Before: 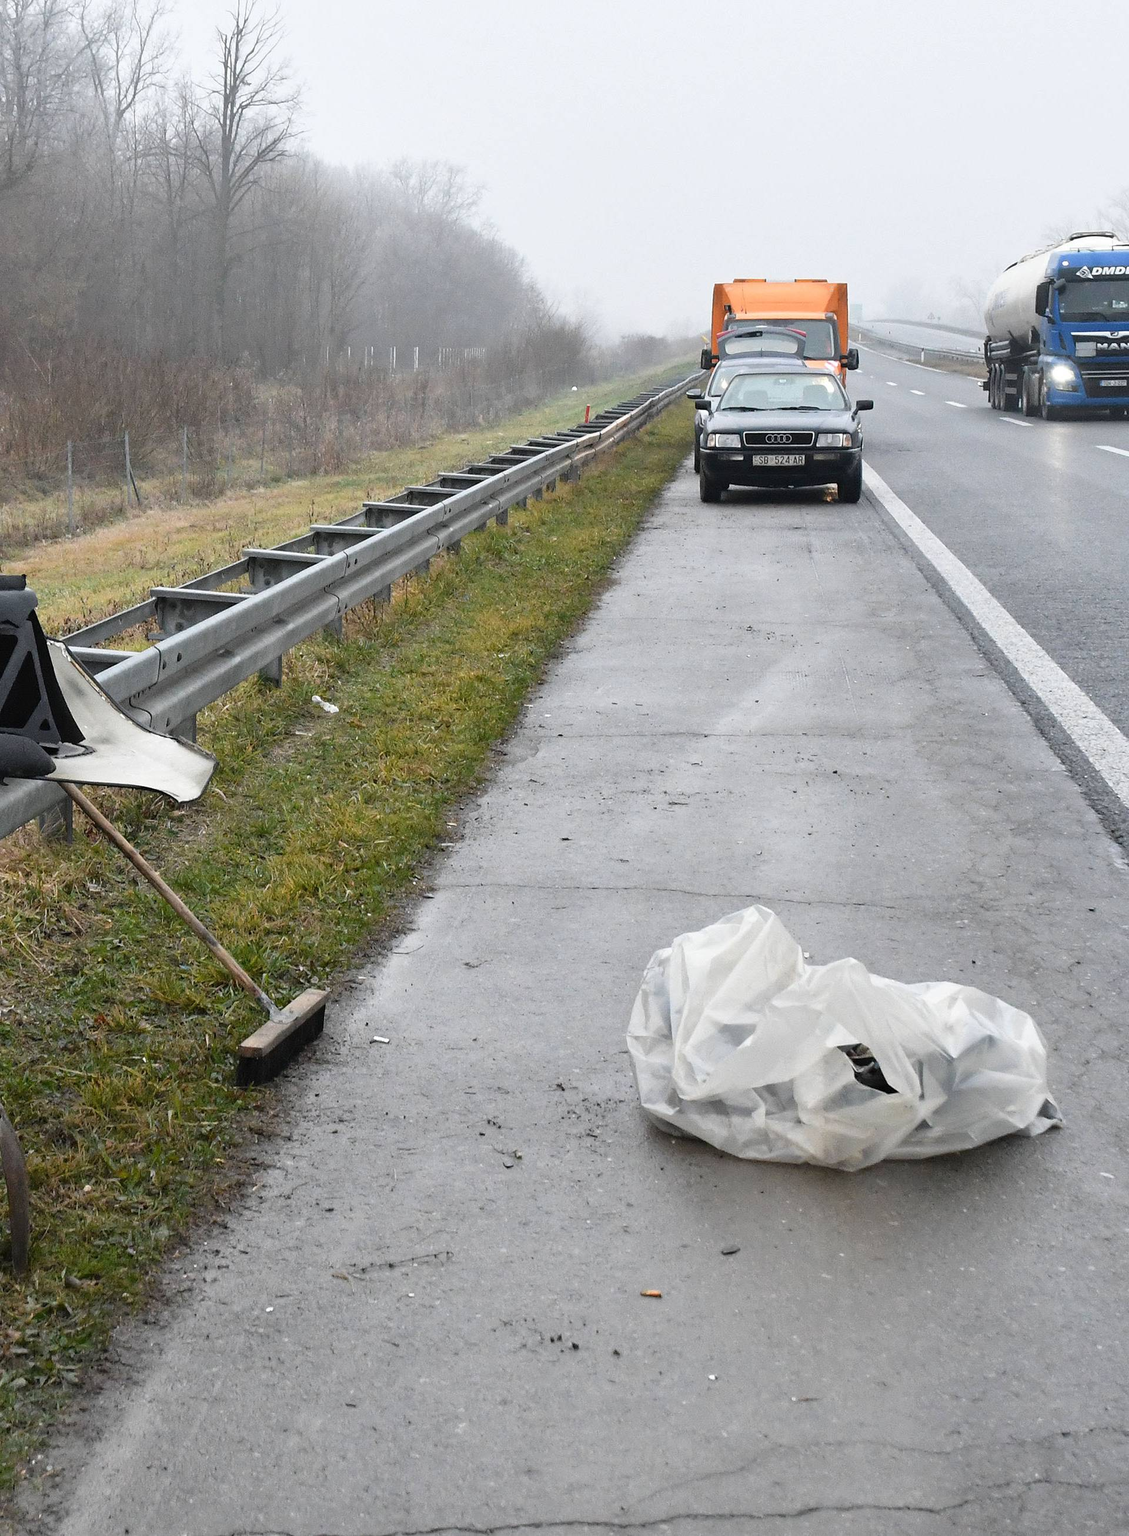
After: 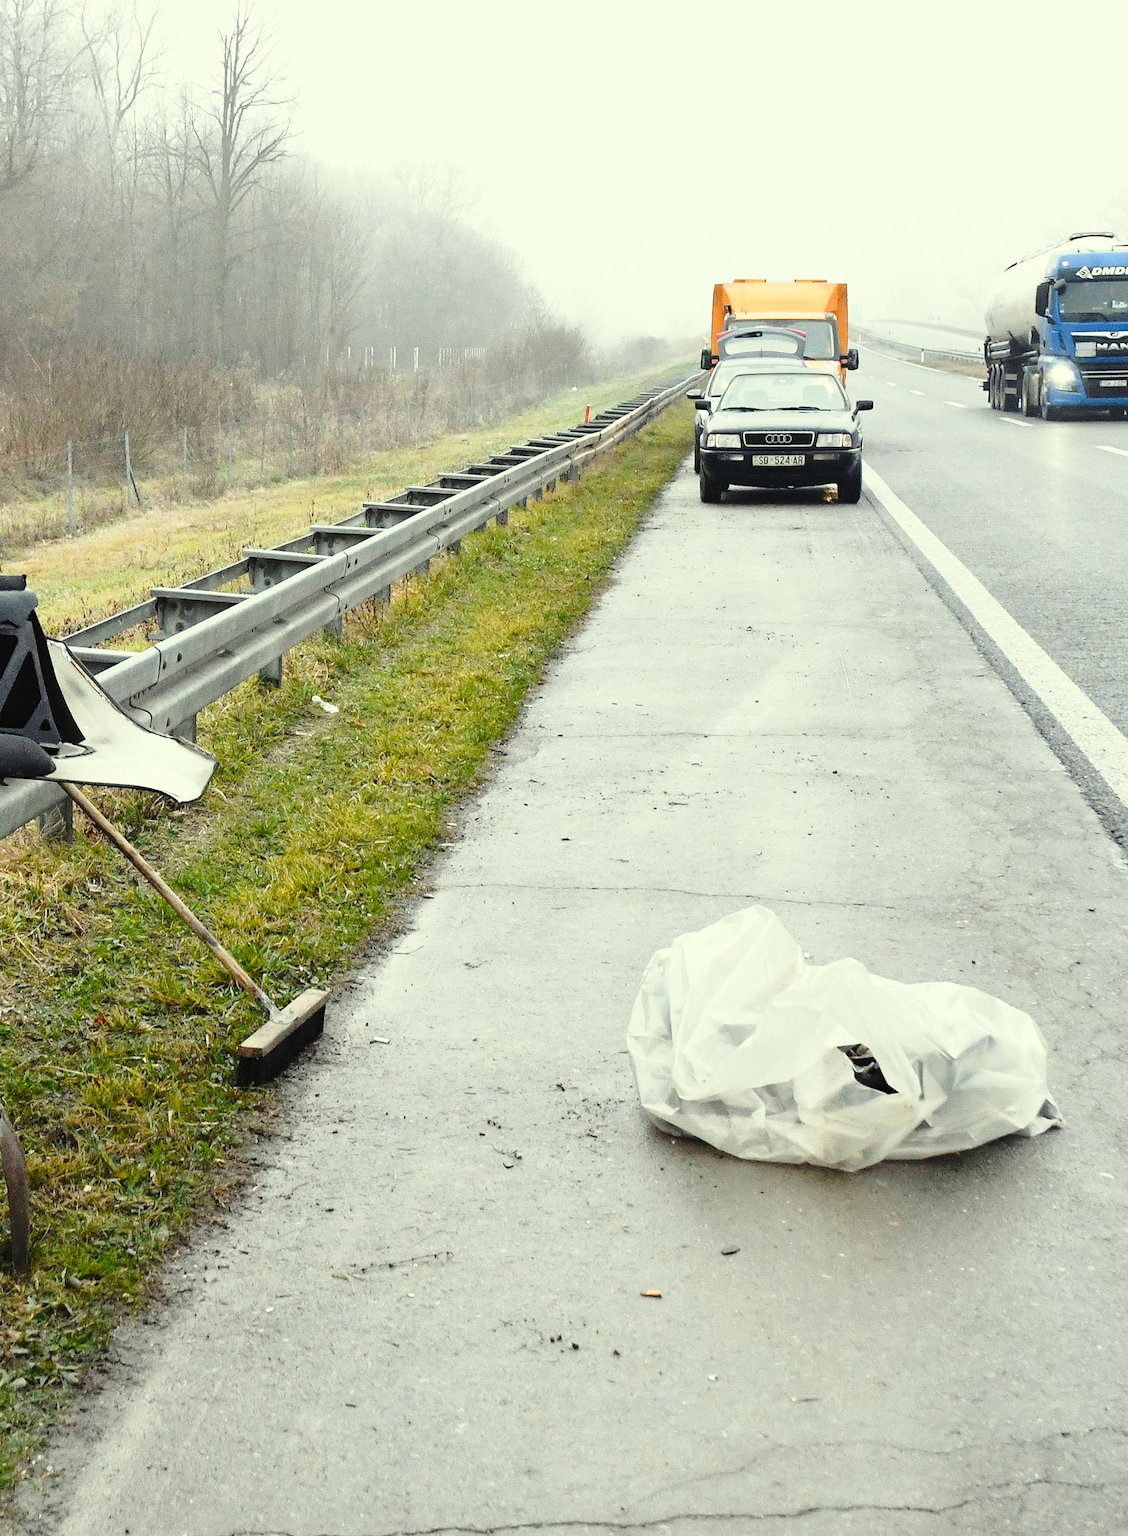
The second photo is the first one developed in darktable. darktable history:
color correction: highlights a* -5.67, highlights b* 10.92
base curve: curves: ch0 [(0, 0) (0.028, 0.03) (0.121, 0.232) (0.46, 0.748) (0.859, 0.968) (1, 1)], preserve colors none
